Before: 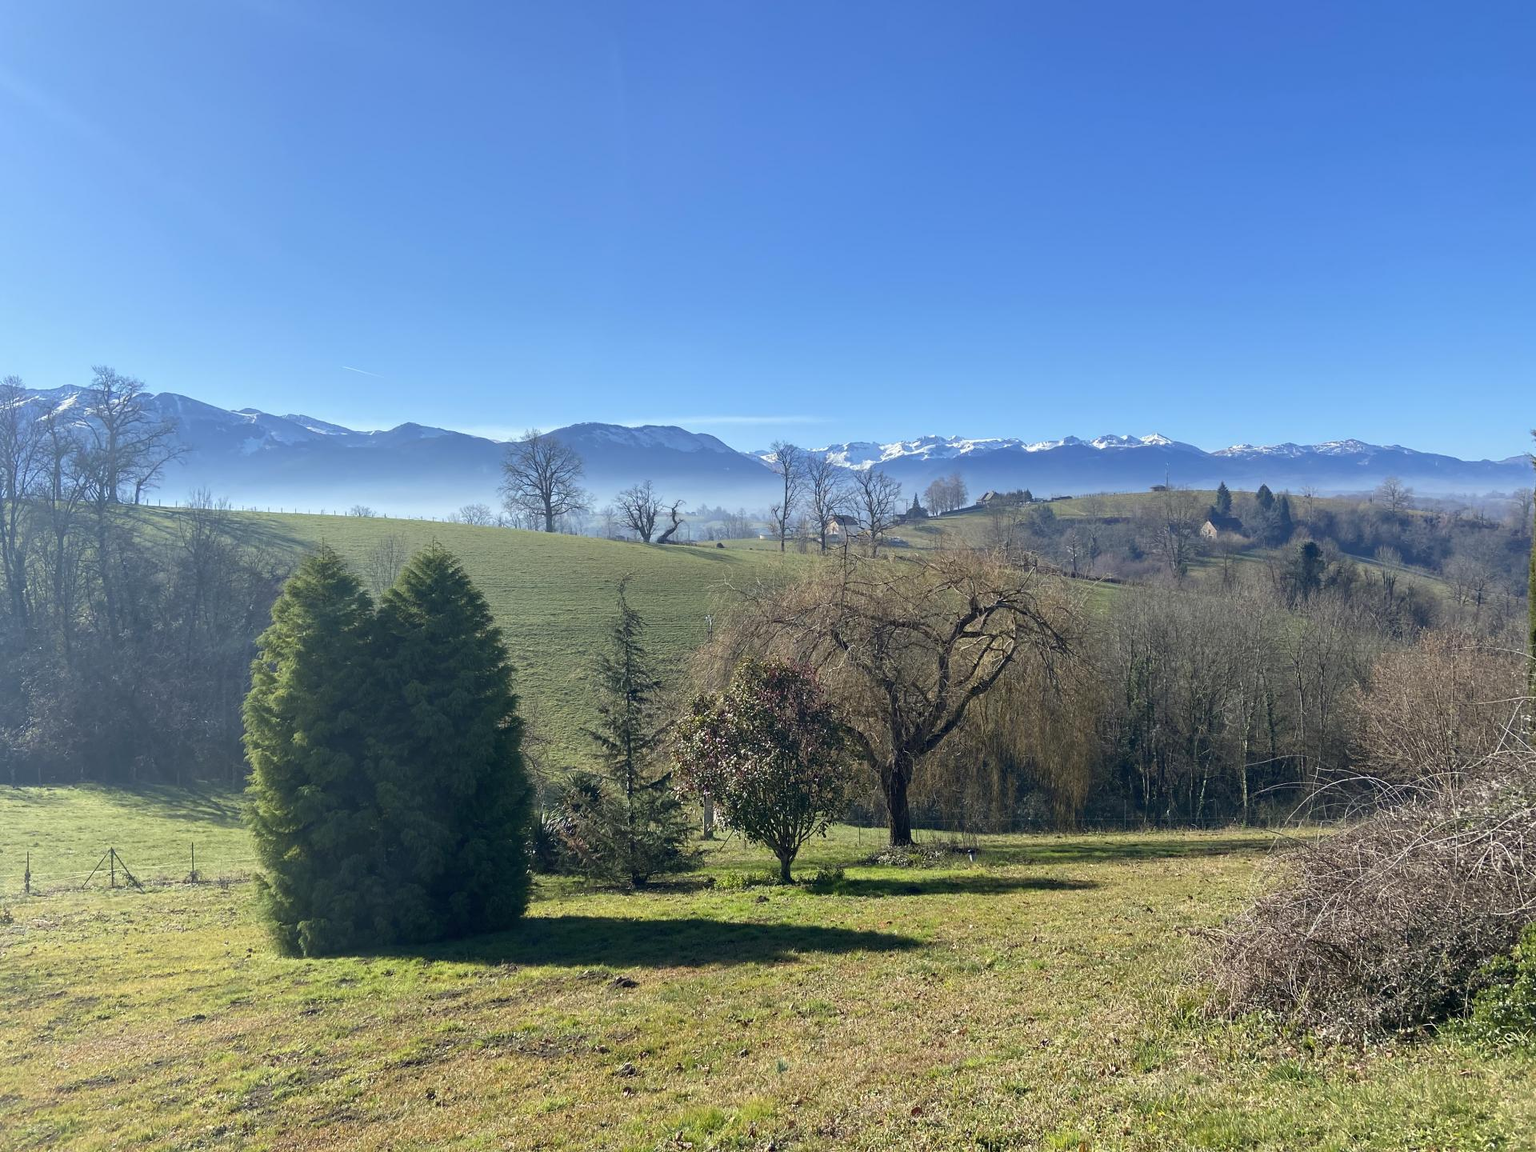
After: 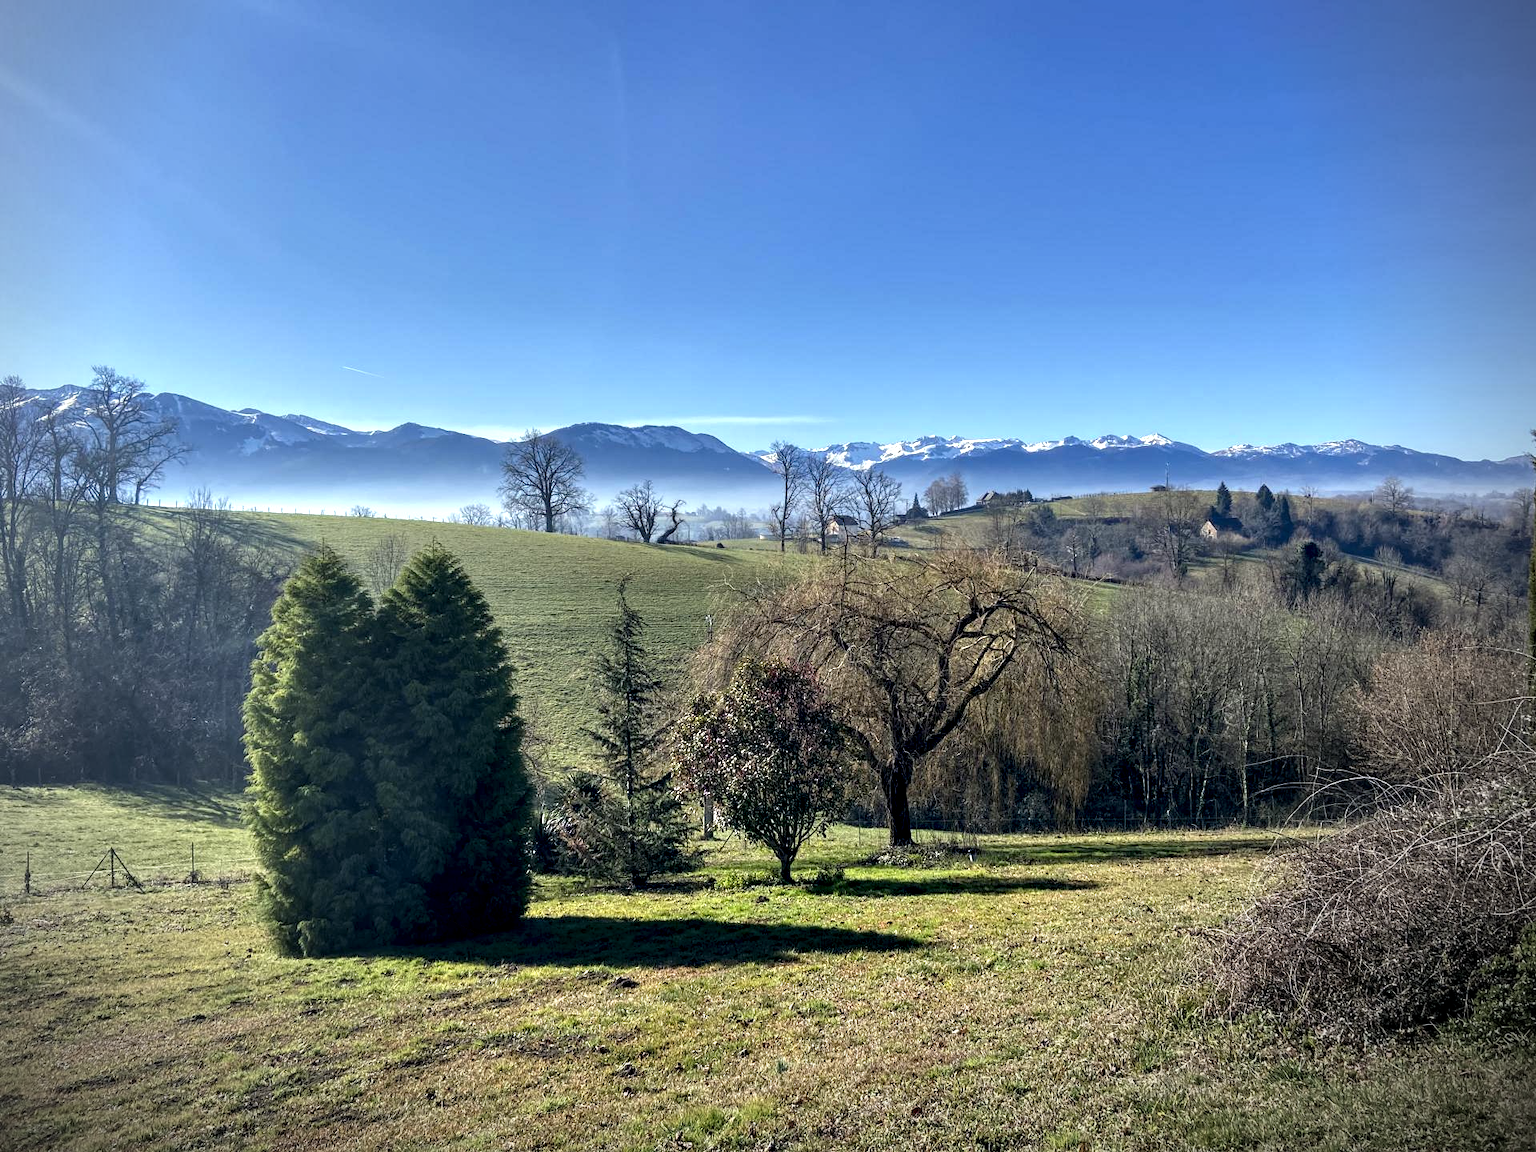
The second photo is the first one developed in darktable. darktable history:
local contrast: on, module defaults
vignetting: fall-off radius 61.08%, brightness -0.886, center (-0.054, -0.357), unbound false
contrast equalizer: octaves 7, y [[0.6 ×6], [0.55 ×6], [0 ×6], [0 ×6], [0 ×6]]
